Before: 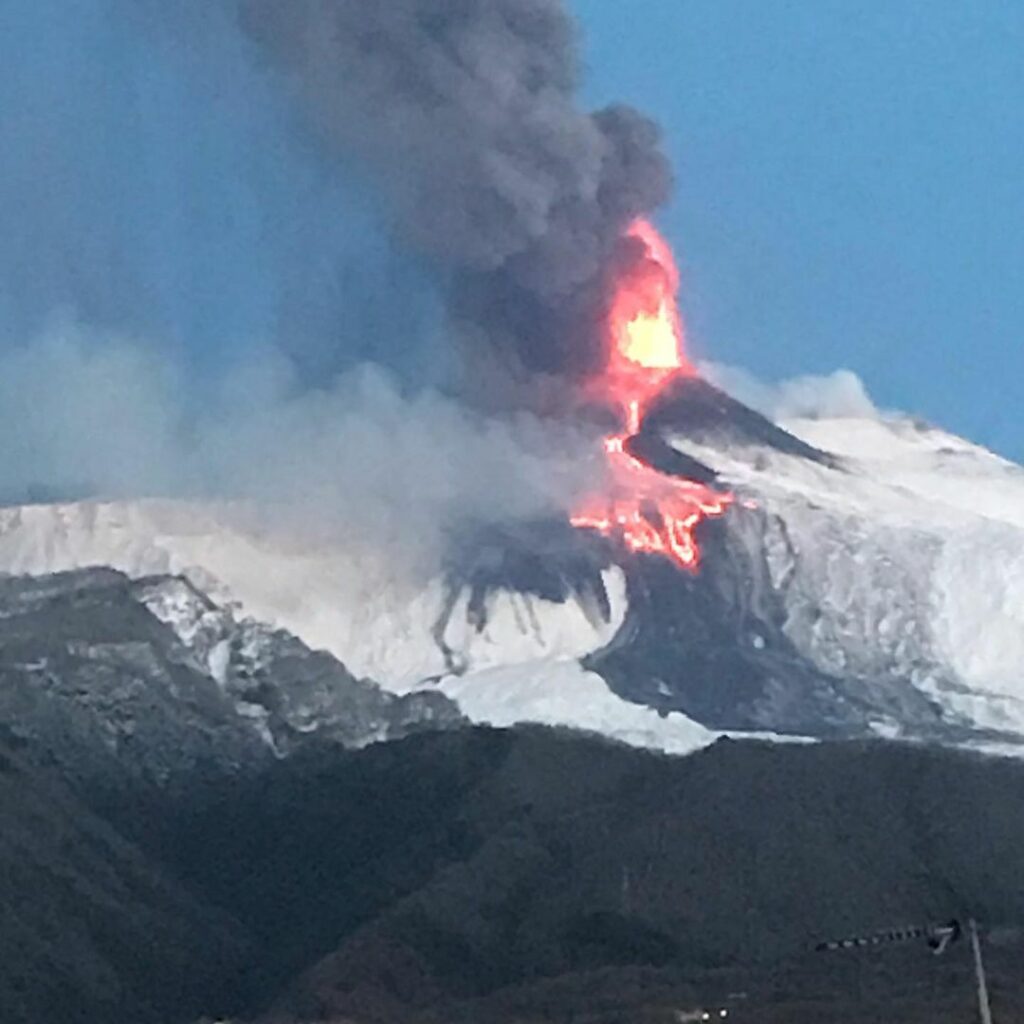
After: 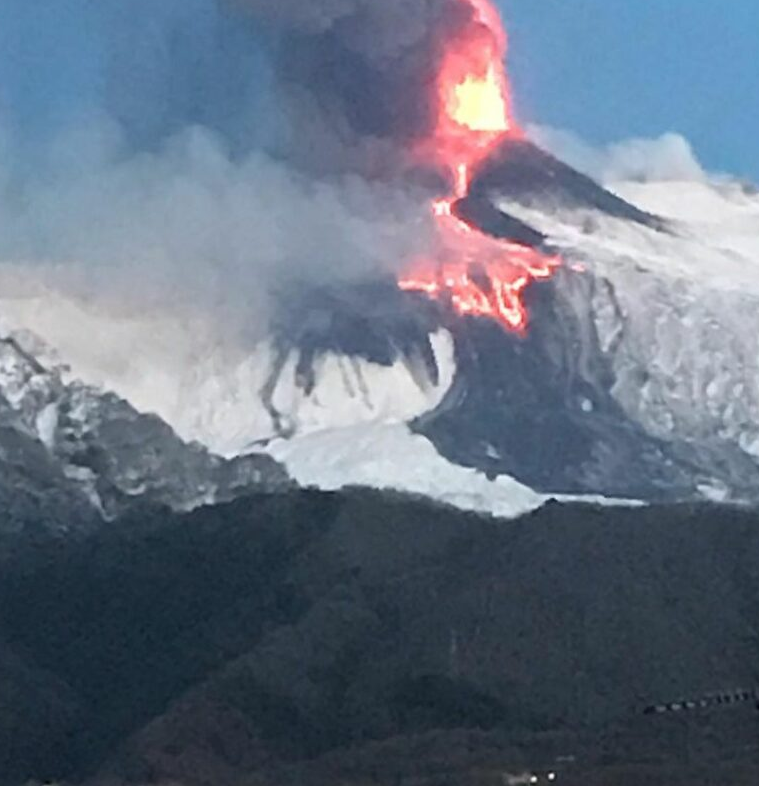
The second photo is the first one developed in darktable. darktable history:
crop: left 16.844%, top 23.169%, right 8.97%
